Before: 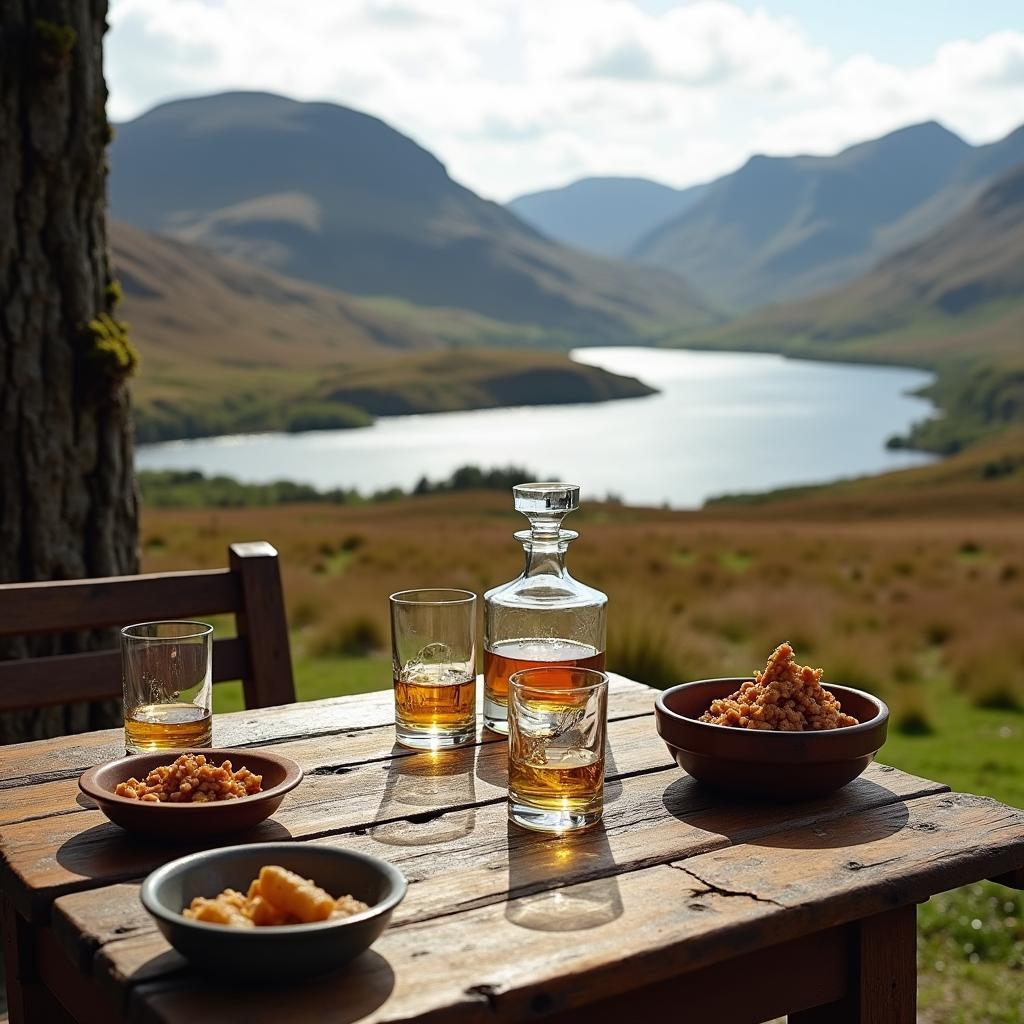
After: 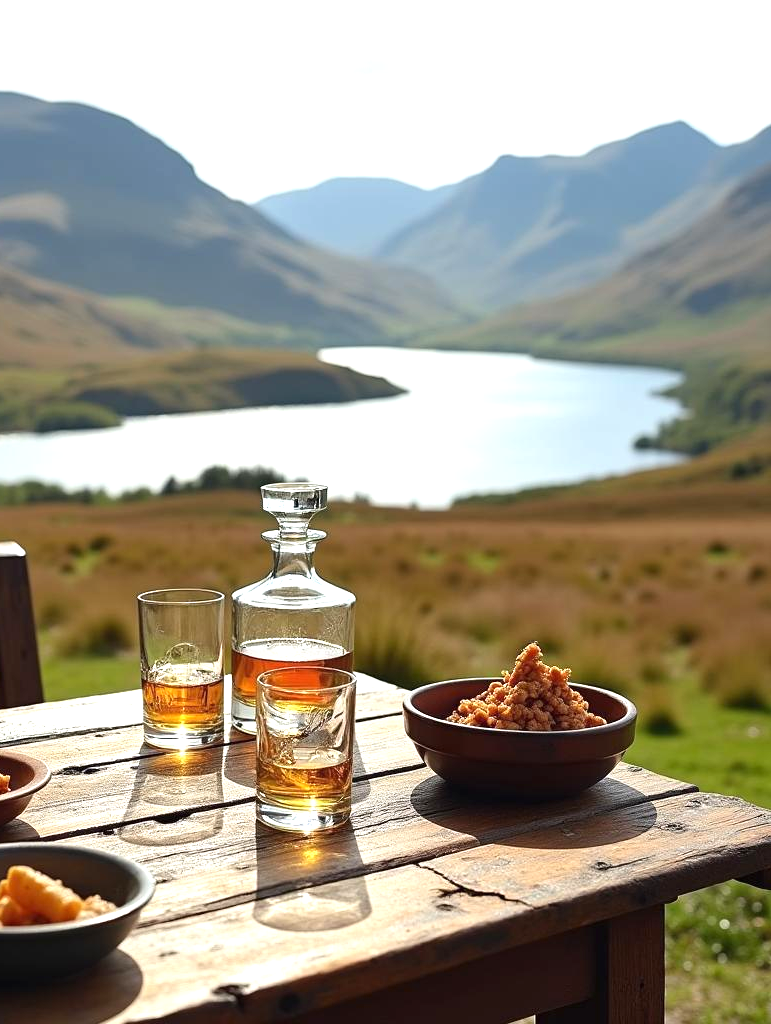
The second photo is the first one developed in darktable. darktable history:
exposure: black level correction 0, exposure 0.704 EV, compensate highlight preservation false
base curve: curves: ch0 [(0, 0) (0.297, 0.298) (1, 1)], preserve colors none
crop and rotate: left 24.634%
